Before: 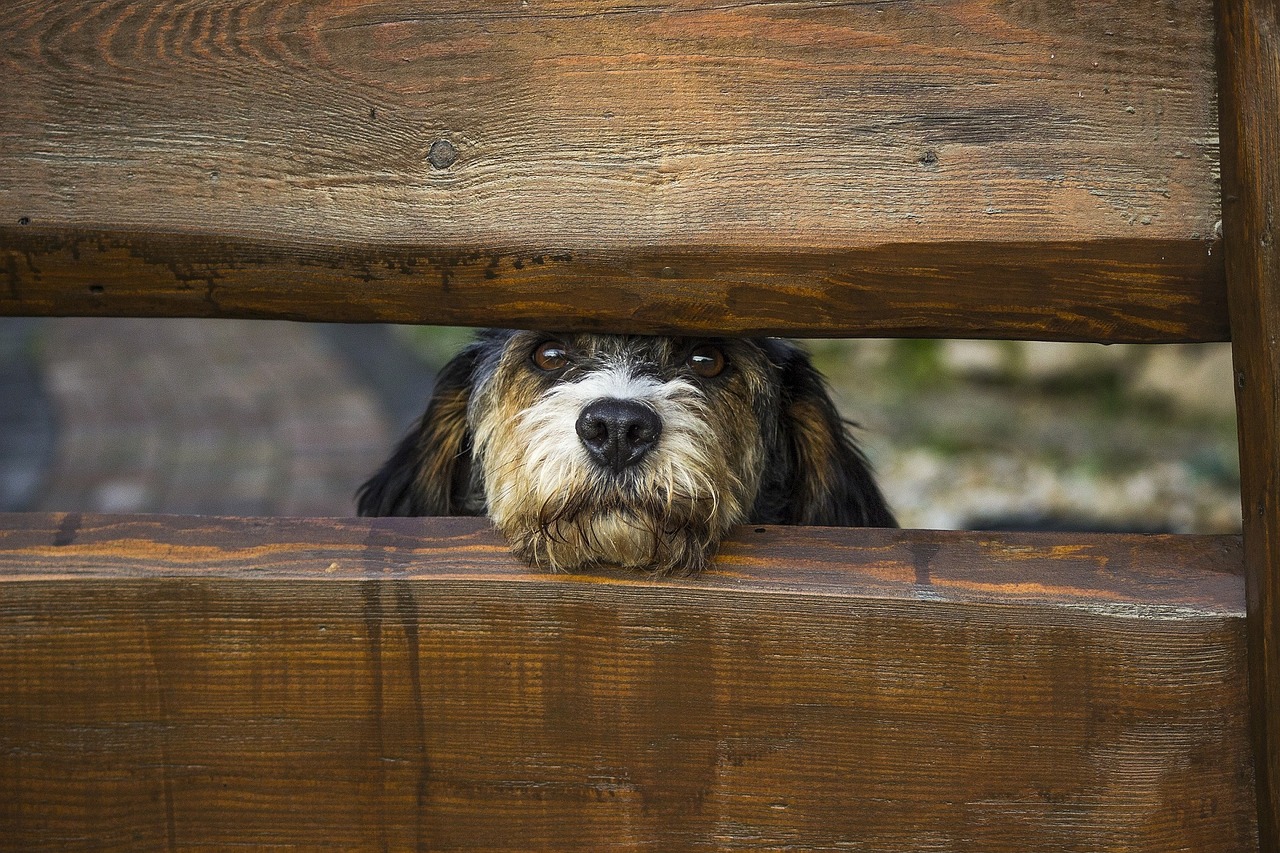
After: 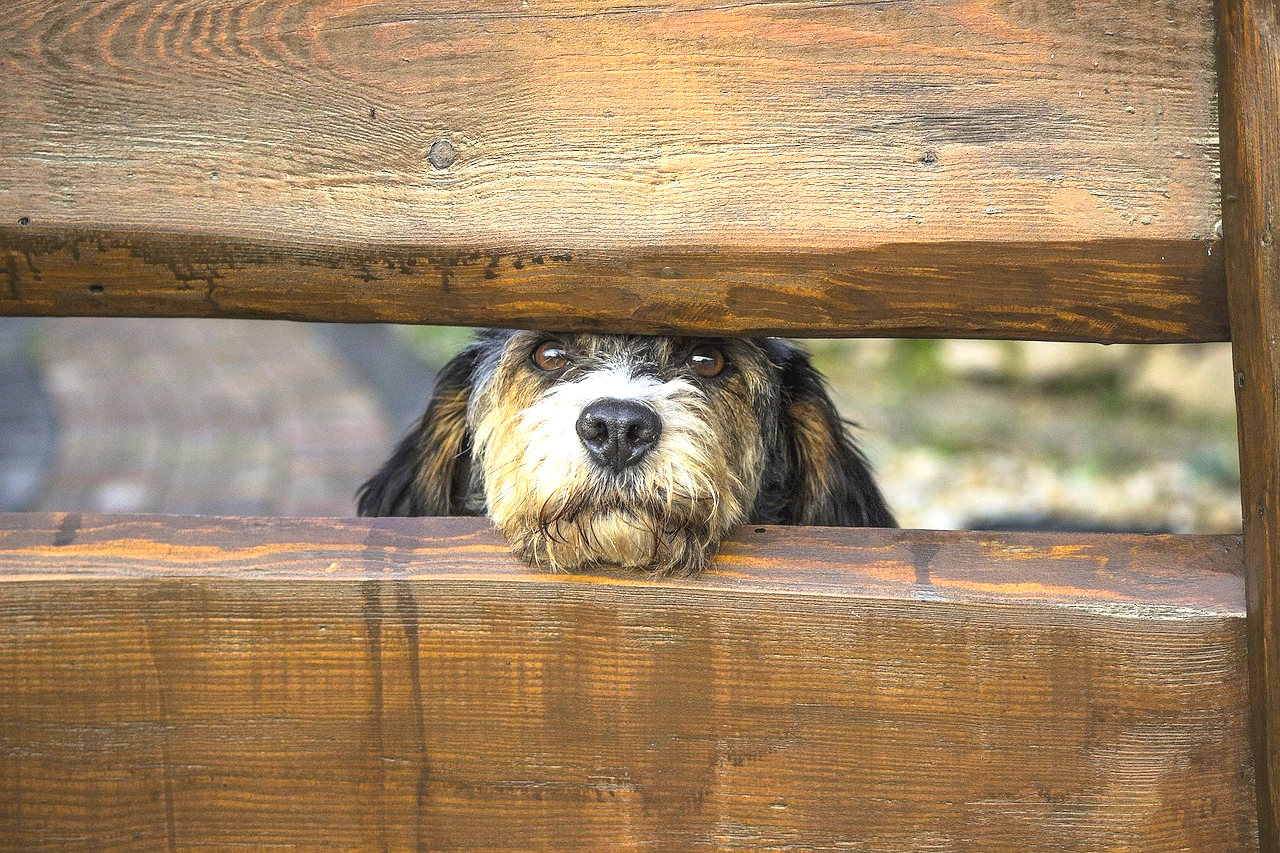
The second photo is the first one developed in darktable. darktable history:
tone curve: curves: ch0 [(0, 0.047) (0.199, 0.263) (0.47, 0.555) (0.805, 0.839) (1, 0.962)], color space Lab, independent channels, preserve colors none
exposure: black level correction 0.001, exposure 1.119 EV, compensate highlight preservation false
